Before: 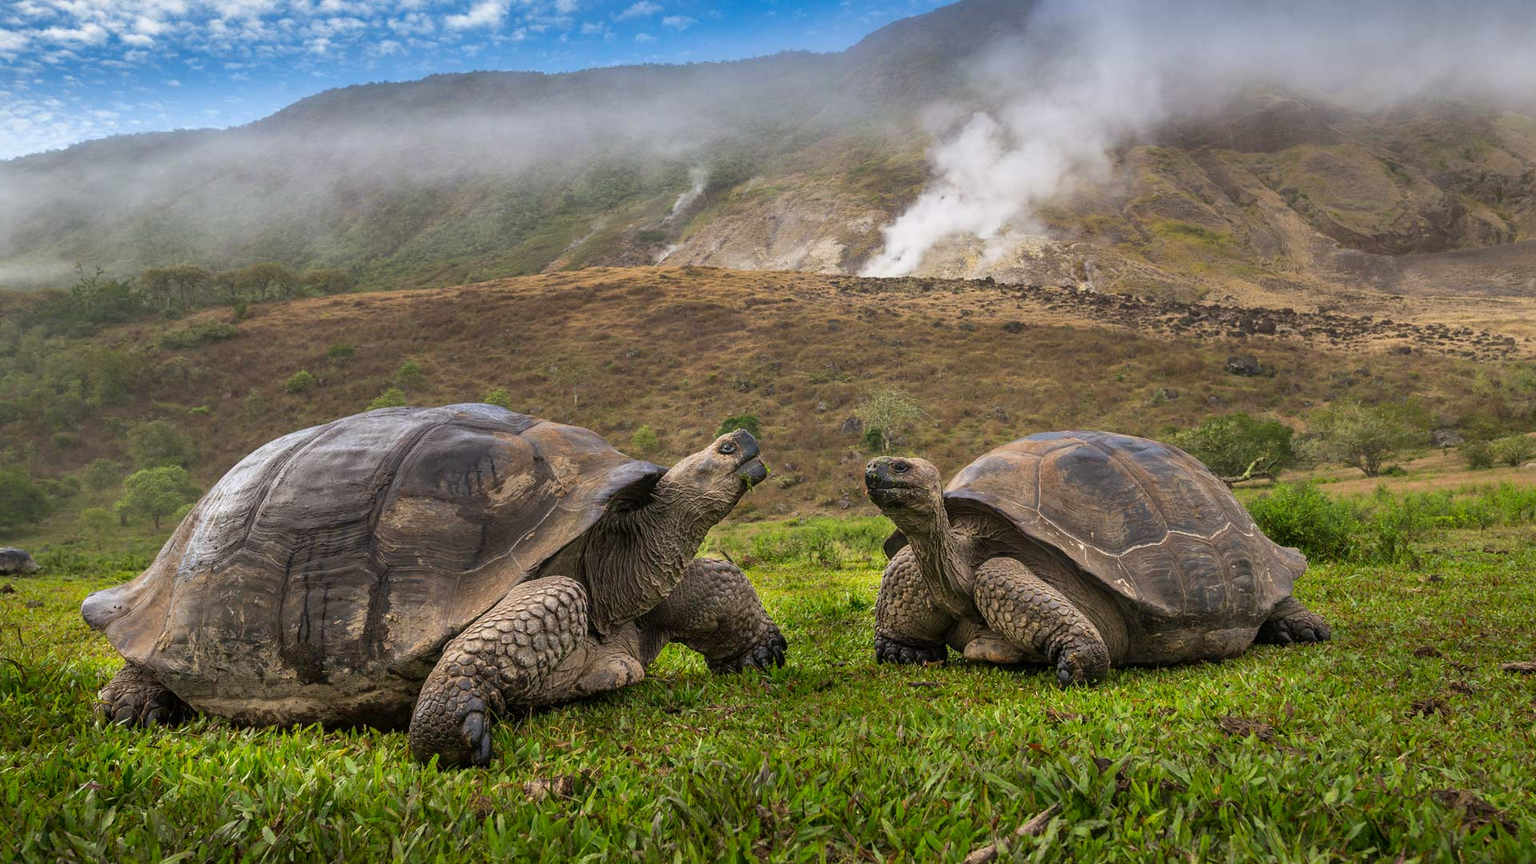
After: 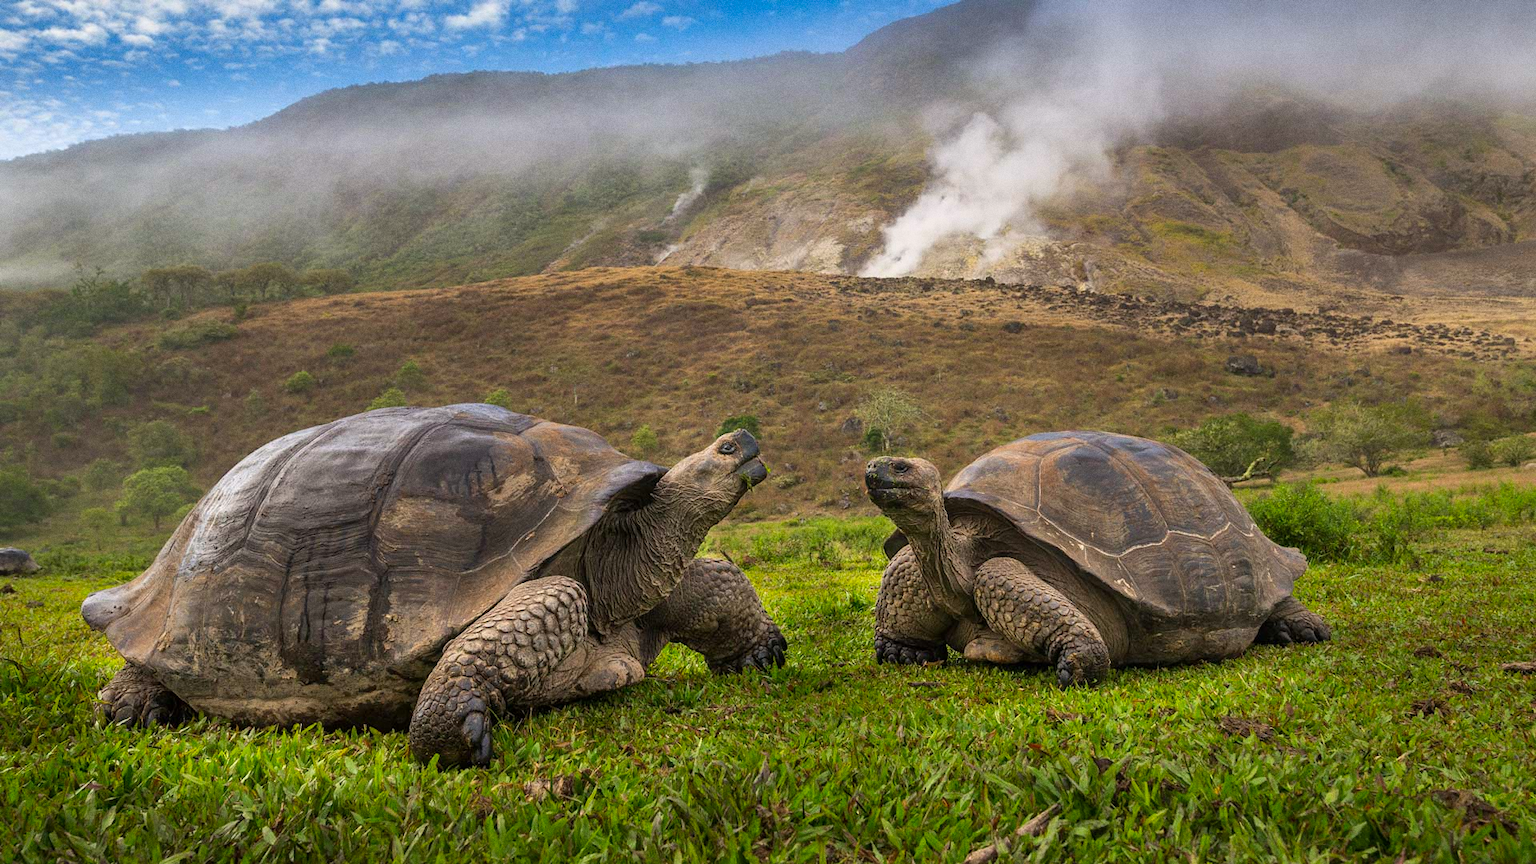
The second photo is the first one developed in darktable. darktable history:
color correction: highlights a* 0.816, highlights b* 2.78, saturation 1.1
grain: coarseness 0.09 ISO
